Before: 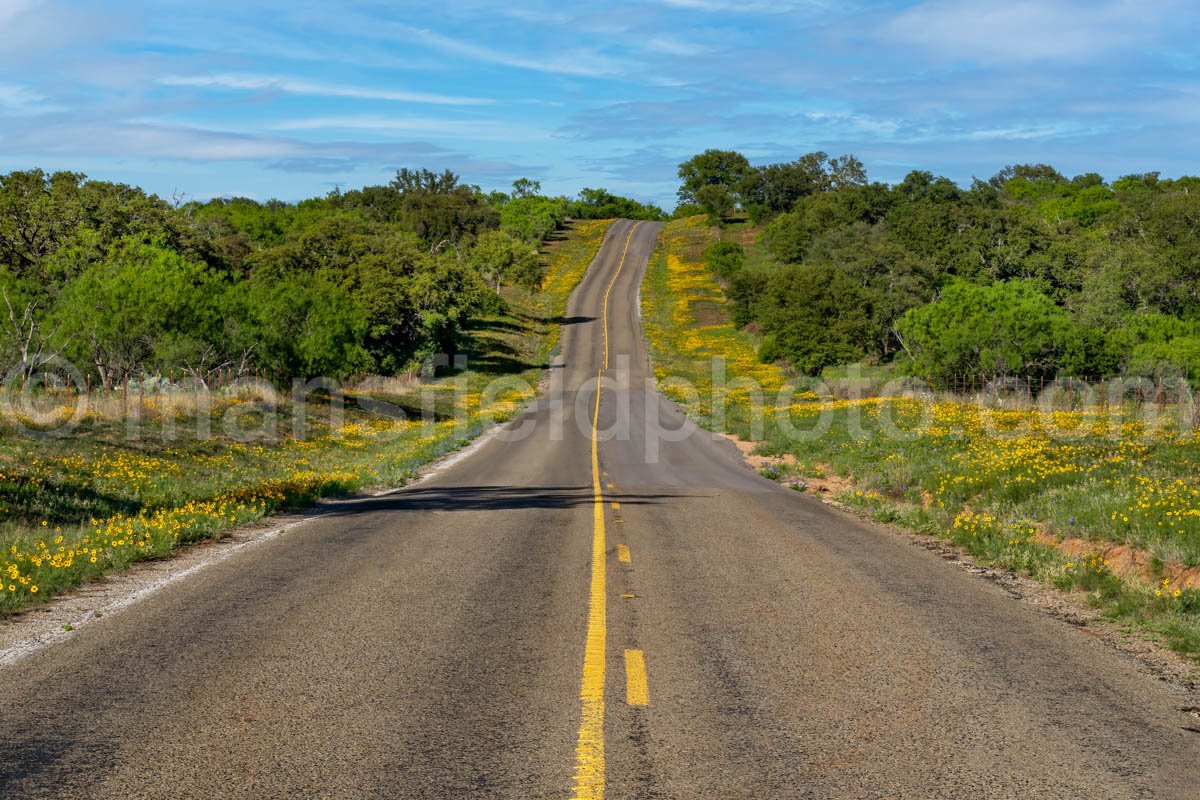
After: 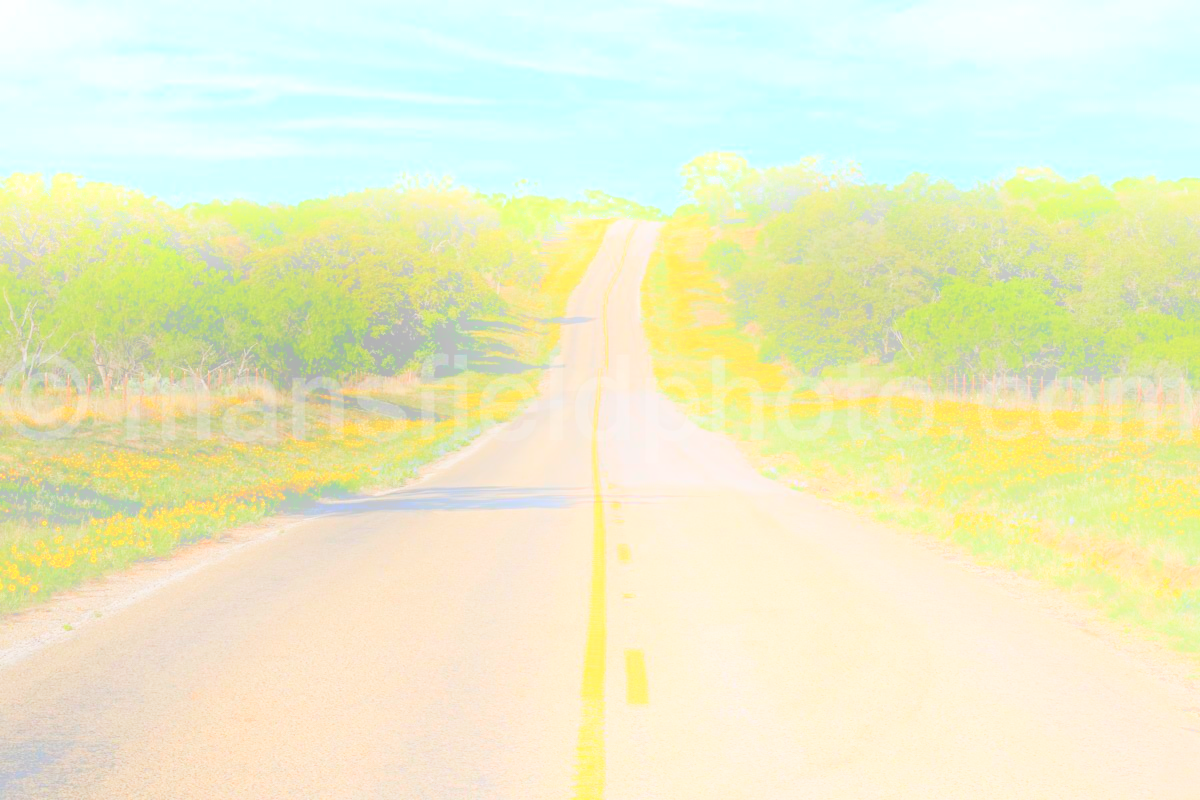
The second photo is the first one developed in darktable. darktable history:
bloom: size 25%, threshold 5%, strength 90%
filmic rgb: black relative exposure -16 EV, threshold -0.33 EV, transition 3.19 EV, structure ↔ texture 100%, target black luminance 0%, hardness 7.57, latitude 72.96%, contrast 0.908, highlights saturation mix 10%, shadows ↔ highlights balance -0.38%, add noise in highlights 0, preserve chrominance no, color science v4 (2020), iterations of high-quality reconstruction 10, enable highlight reconstruction true
